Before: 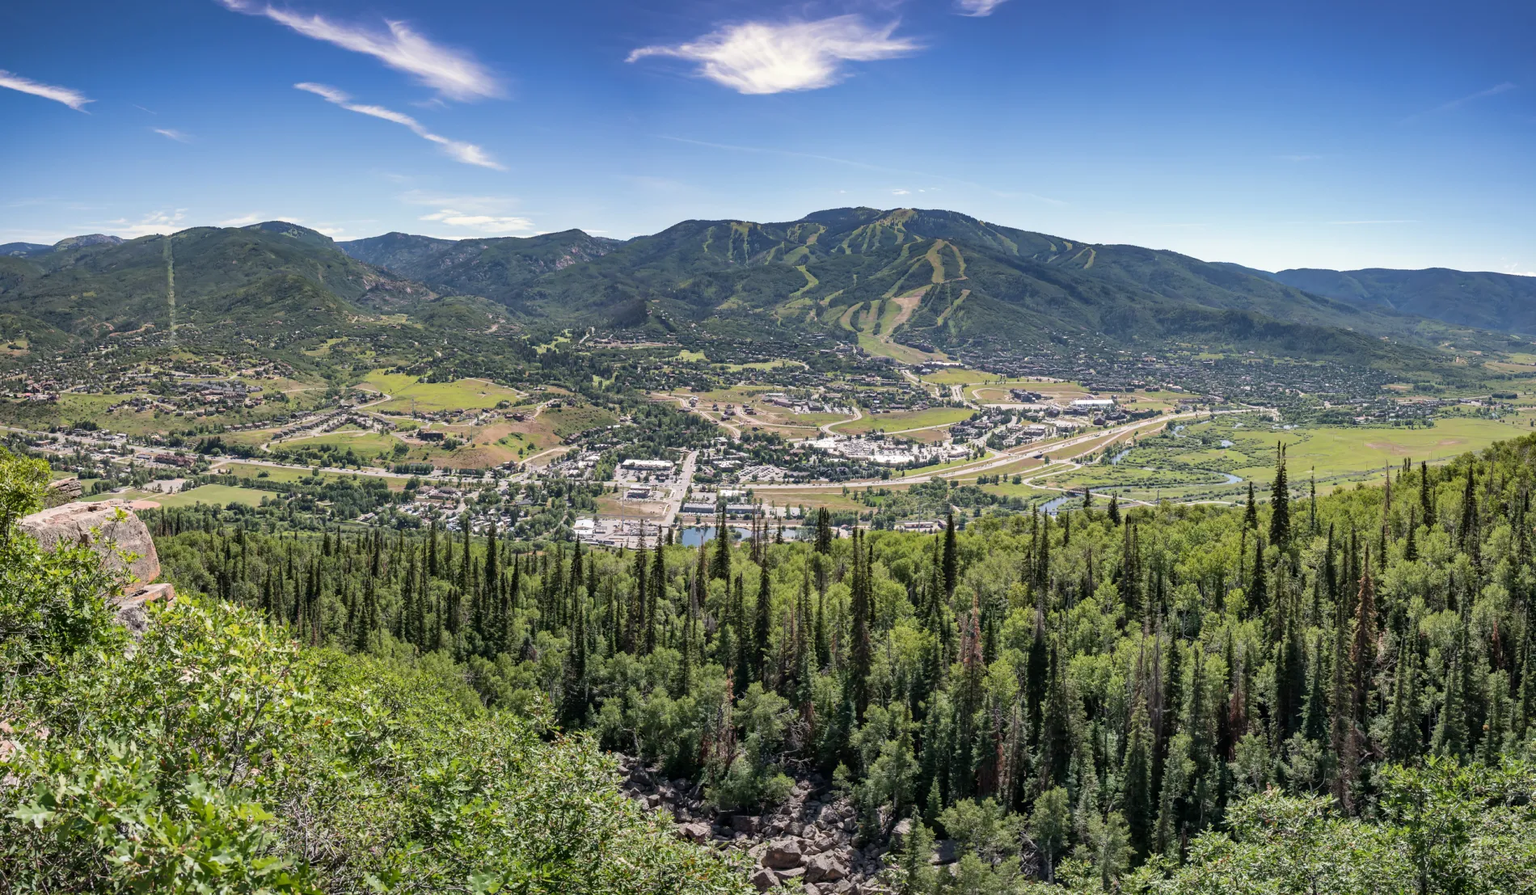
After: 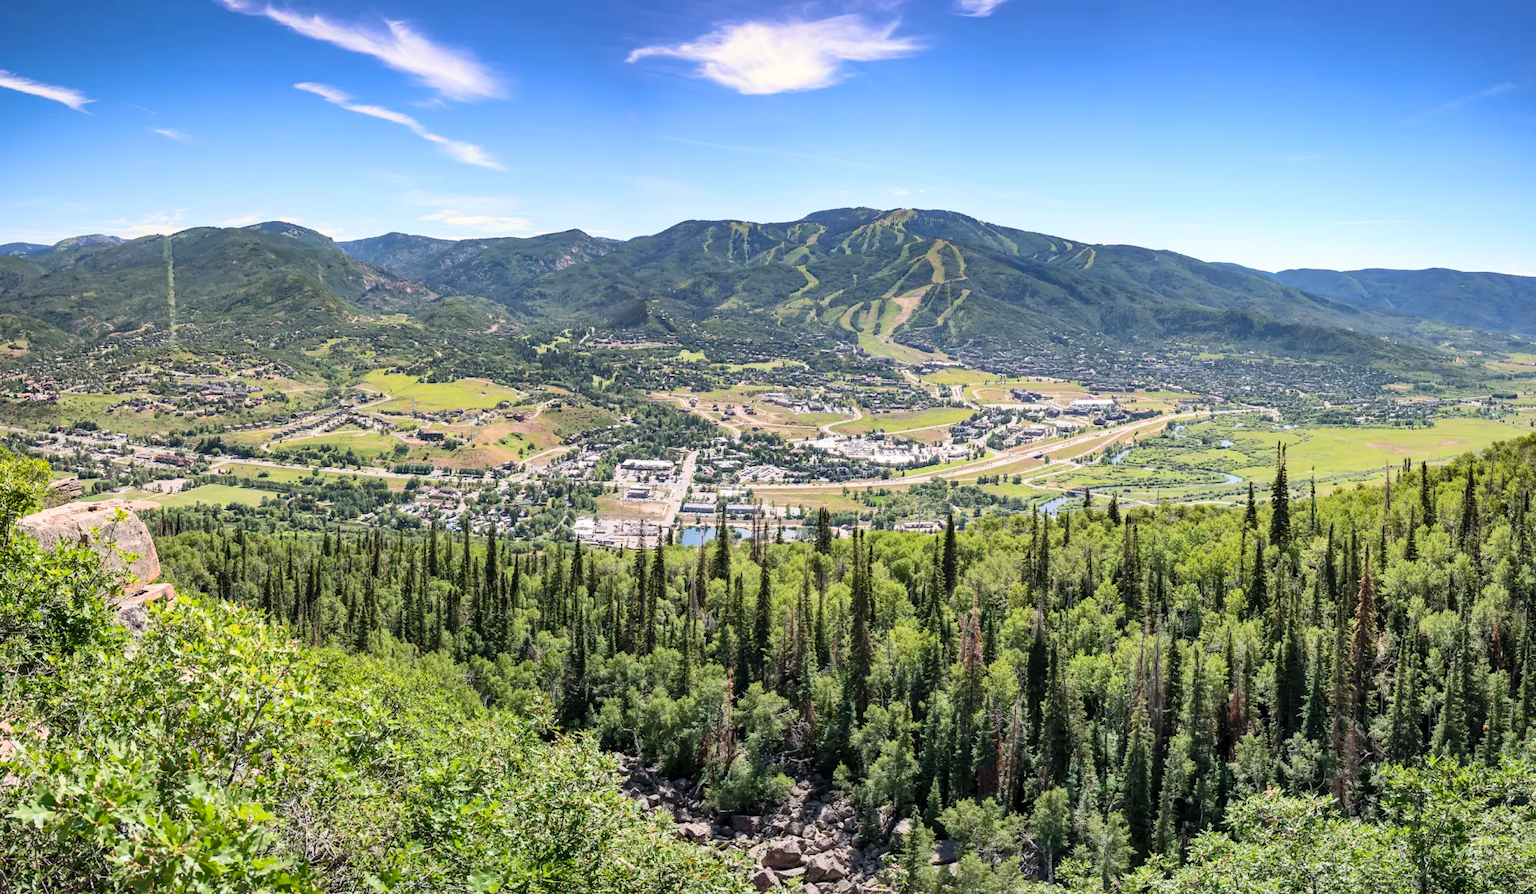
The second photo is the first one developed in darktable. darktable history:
contrast brightness saturation: contrast 0.198, brightness 0.157, saturation 0.228
levels: levels [0.018, 0.493, 1]
